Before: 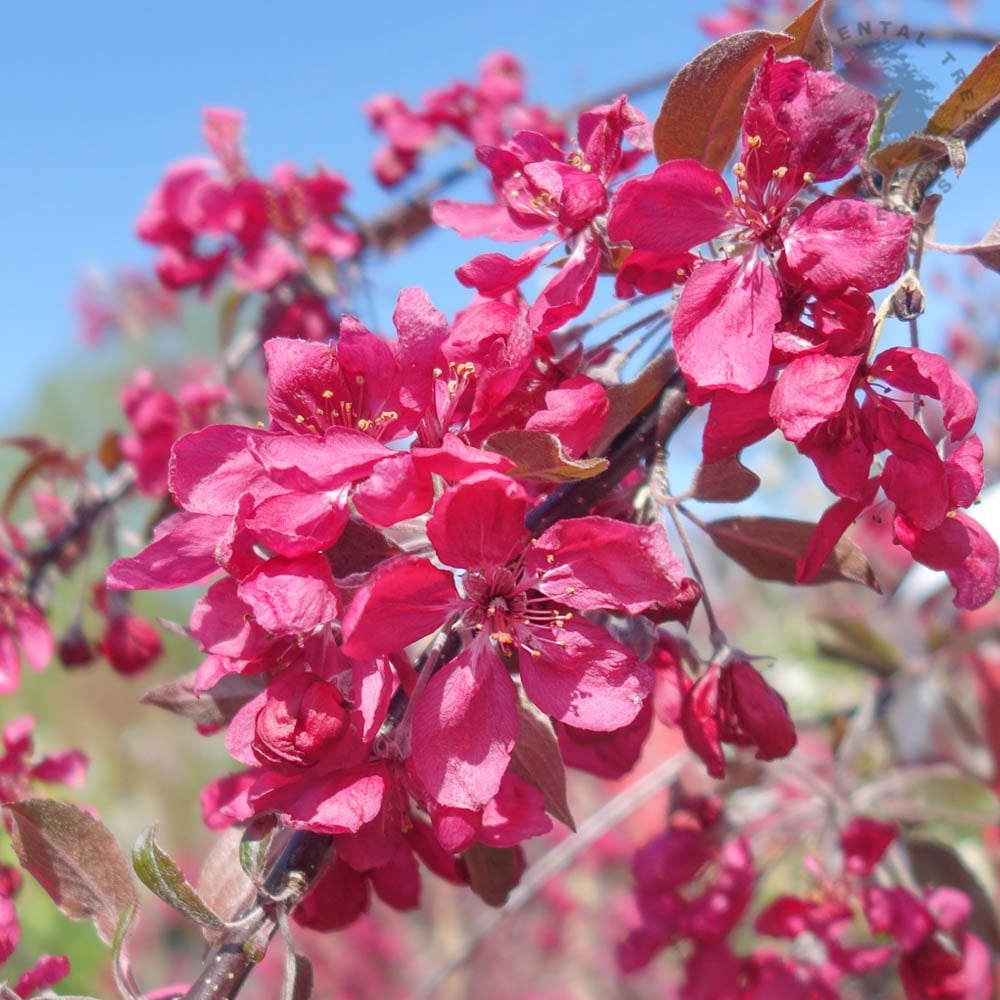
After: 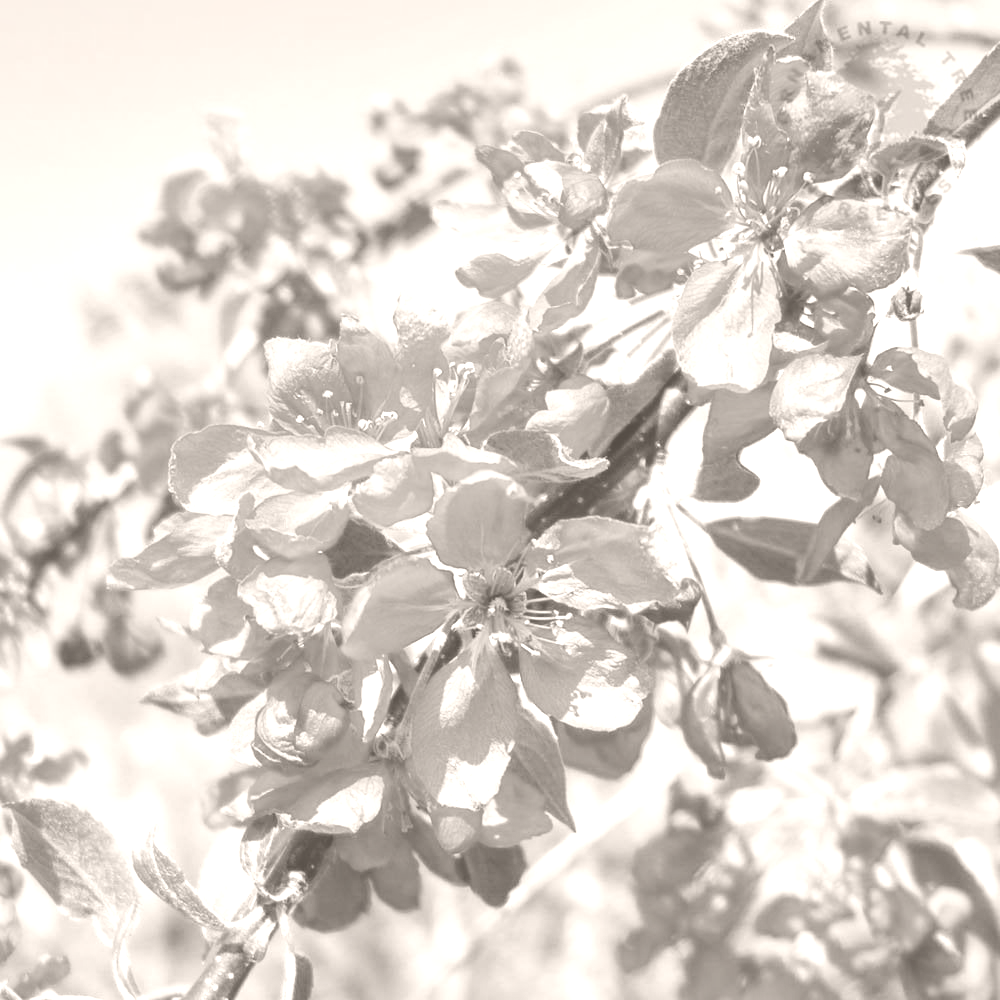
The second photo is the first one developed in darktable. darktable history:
colorize: hue 34.49°, saturation 35.33%, source mix 100%, lightness 55%, version 1
shadows and highlights: white point adjustment 1, soften with gaussian
filmic rgb: black relative exposure -7.5 EV, white relative exposure 5 EV, hardness 3.31, contrast 1.3, contrast in shadows safe
